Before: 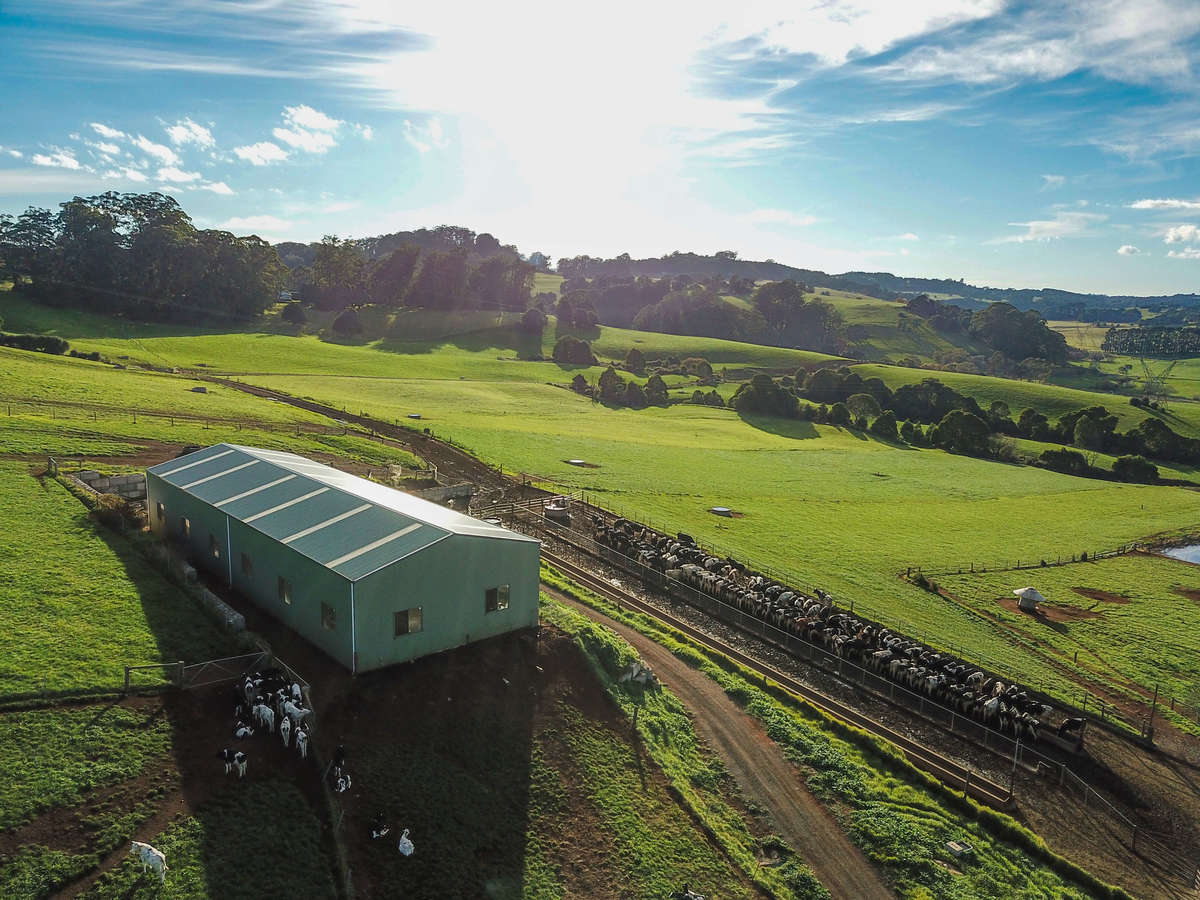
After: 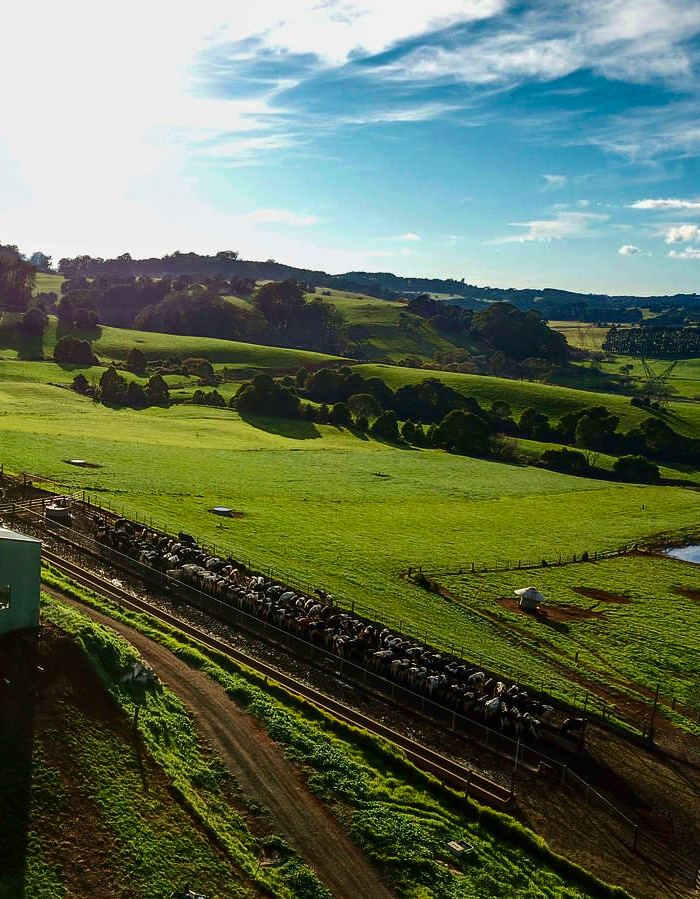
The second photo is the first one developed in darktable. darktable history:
velvia: on, module defaults
contrast brightness saturation: contrast 0.191, brightness -0.229, saturation 0.11
crop: left 41.665%
